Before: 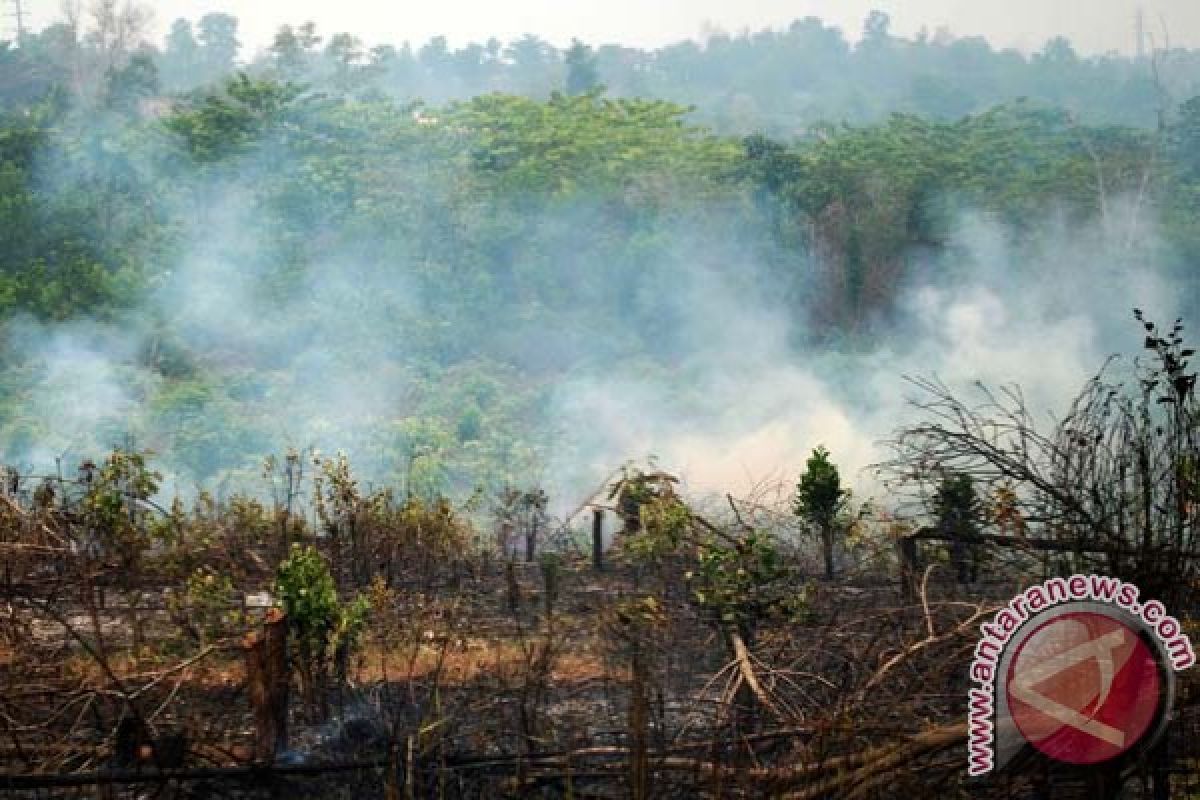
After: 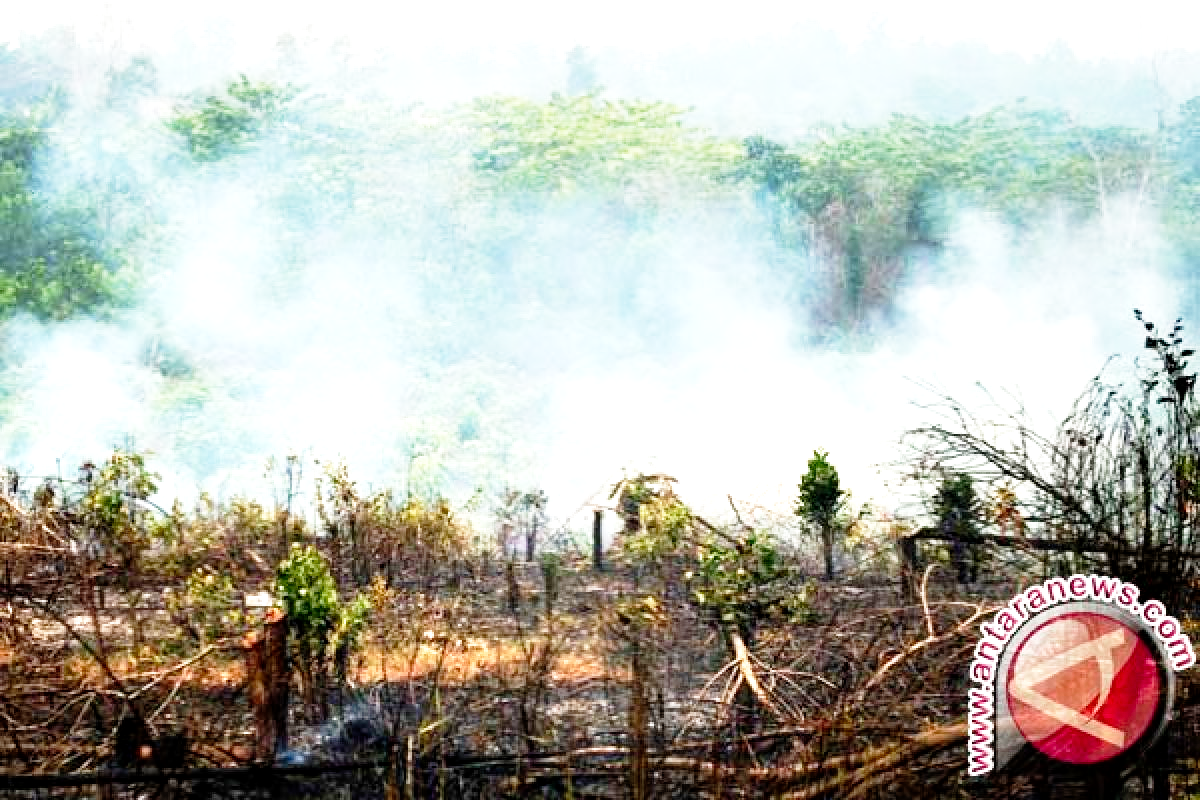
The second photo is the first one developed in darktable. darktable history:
base curve: curves: ch0 [(0, 0) (0.012, 0.01) (0.073, 0.168) (0.31, 0.711) (0.645, 0.957) (1, 1)], preserve colors none
local contrast: highlights 107%, shadows 103%, detail 120%, midtone range 0.2
exposure: exposure 0.522 EV, compensate highlight preservation false
